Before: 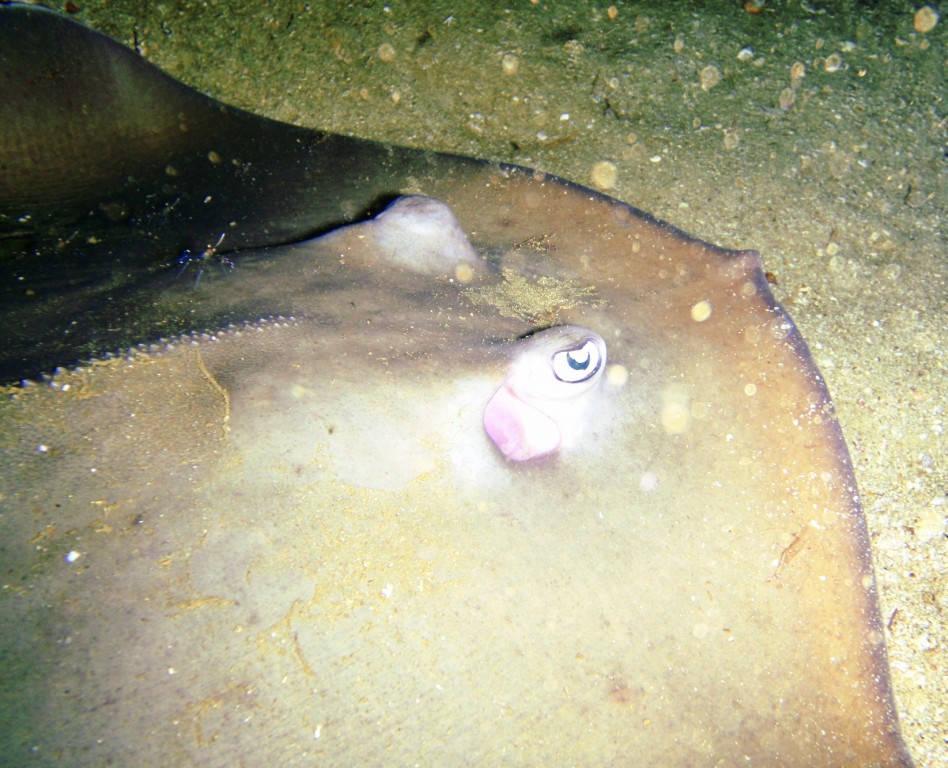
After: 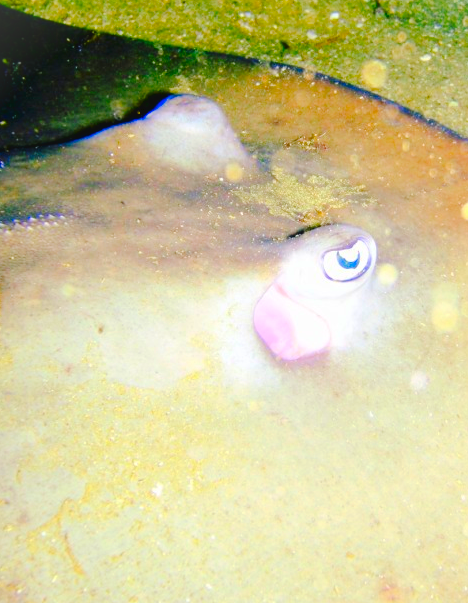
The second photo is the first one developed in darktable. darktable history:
crop and rotate: angle 0.02°, left 24.353%, top 13.219%, right 26.156%, bottom 8.224%
tone curve: curves: ch0 [(0, 0) (0.003, 0.036) (0.011, 0.039) (0.025, 0.039) (0.044, 0.043) (0.069, 0.05) (0.1, 0.072) (0.136, 0.102) (0.177, 0.144) (0.224, 0.204) (0.277, 0.288) (0.335, 0.384) (0.399, 0.477) (0.468, 0.575) (0.543, 0.652) (0.623, 0.724) (0.709, 0.785) (0.801, 0.851) (0.898, 0.915) (1, 1)], preserve colors none
vignetting: fall-off start 100%, brightness 0.05, saturation 0
color correction: saturation 2.15
